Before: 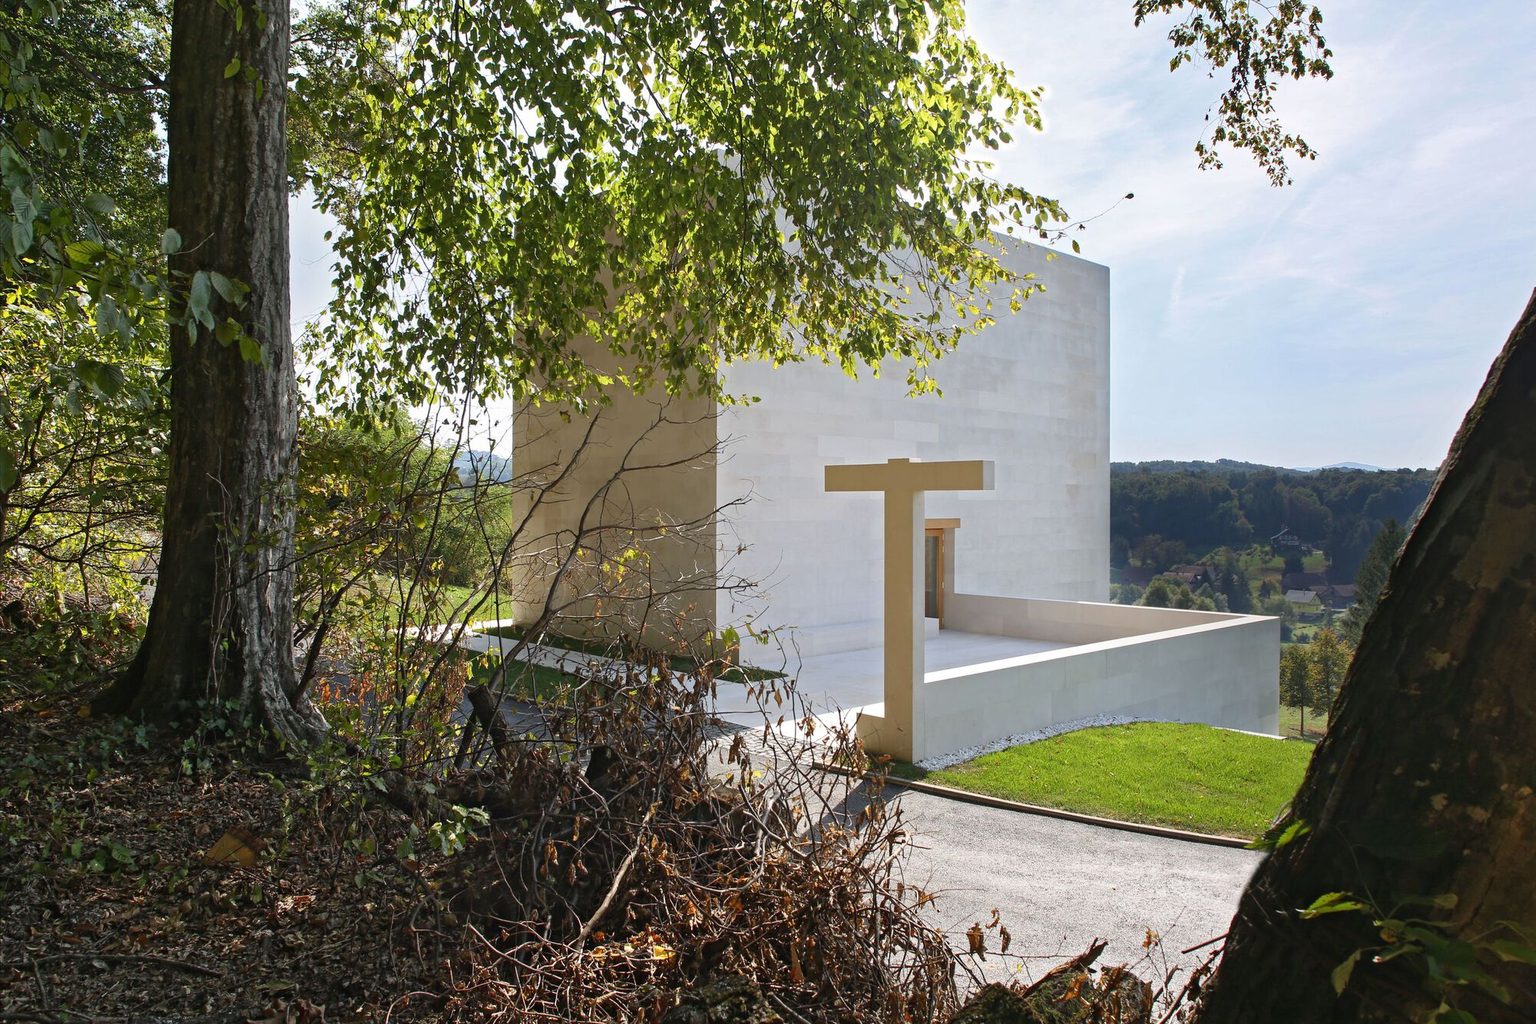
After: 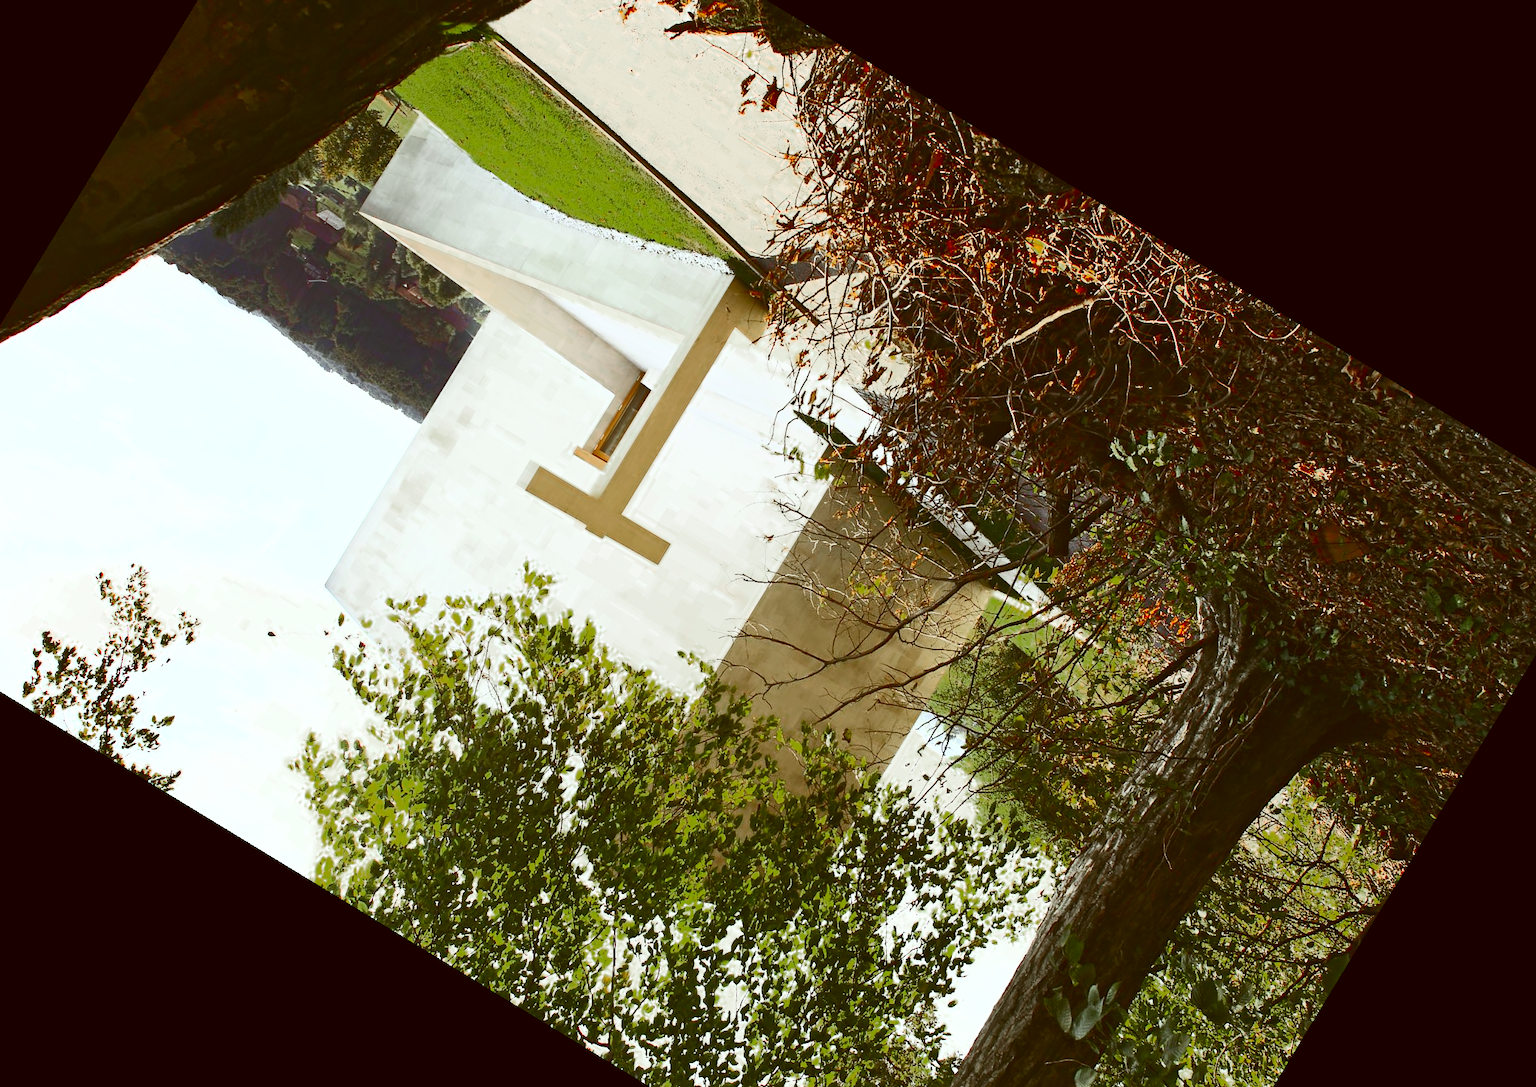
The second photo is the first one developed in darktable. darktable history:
color correction: highlights a* -5.3, highlights b* 9.8, shadows a* 9.8, shadows b* 24.26
crop and rotate: angle 148.68°, left 9.111%, top 15.603%, right 4.588%, bottom 17.041%
white balance: emerald 1
color zones: curves: ch0 [(0, 0.48) (0.209, 0.398) (0.305, 0.332) (0.429, 0.493) (0.571, 0.5) (0.714, 0.5) (0.857, 0.5) (1, 0.48)]; ch1 [(0, 0.736) (0.143, 0.625) (0.225, 0.371) (0.429, 0.256) (0.571, 0.241) (0.714, 0.213) (0.857, 0.48) (1, 0.736)]; ch2 [(0, 0.448) (0.143, 0.498) (0.286, 0.5) (0.429, 0.5) (0.571, 0.5) (0.714, 0.5) (0.857, 0.5) (1, 0.448)]
contrast brightness saturation: contrast 0.83, brightness 0.59, saturation 0.59
